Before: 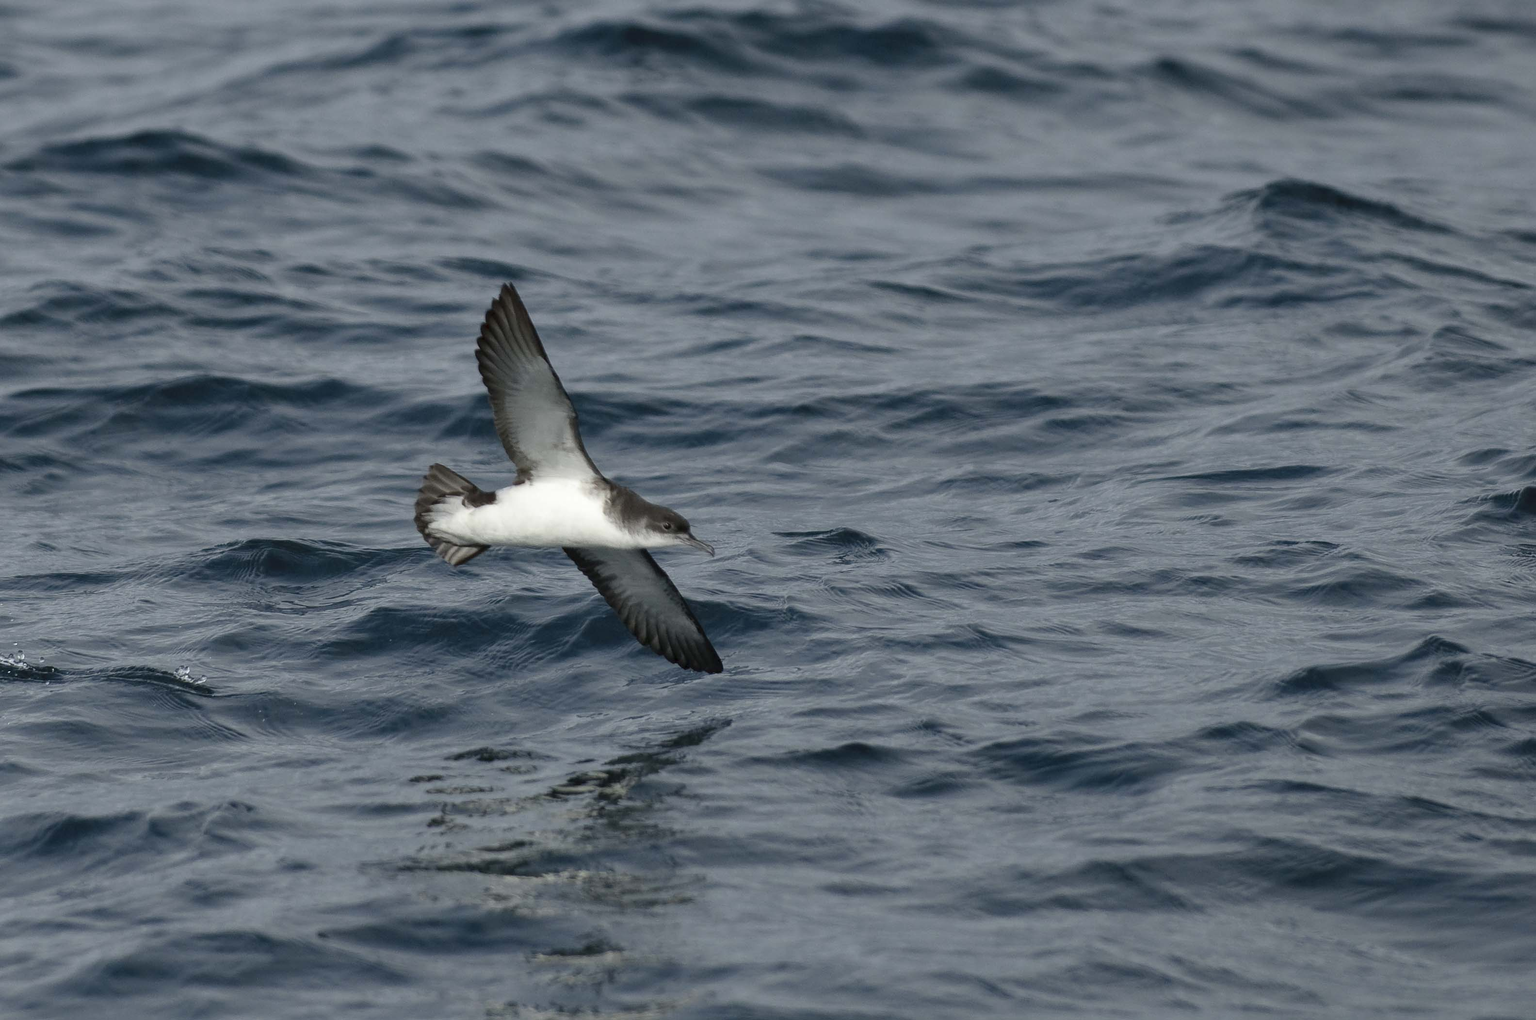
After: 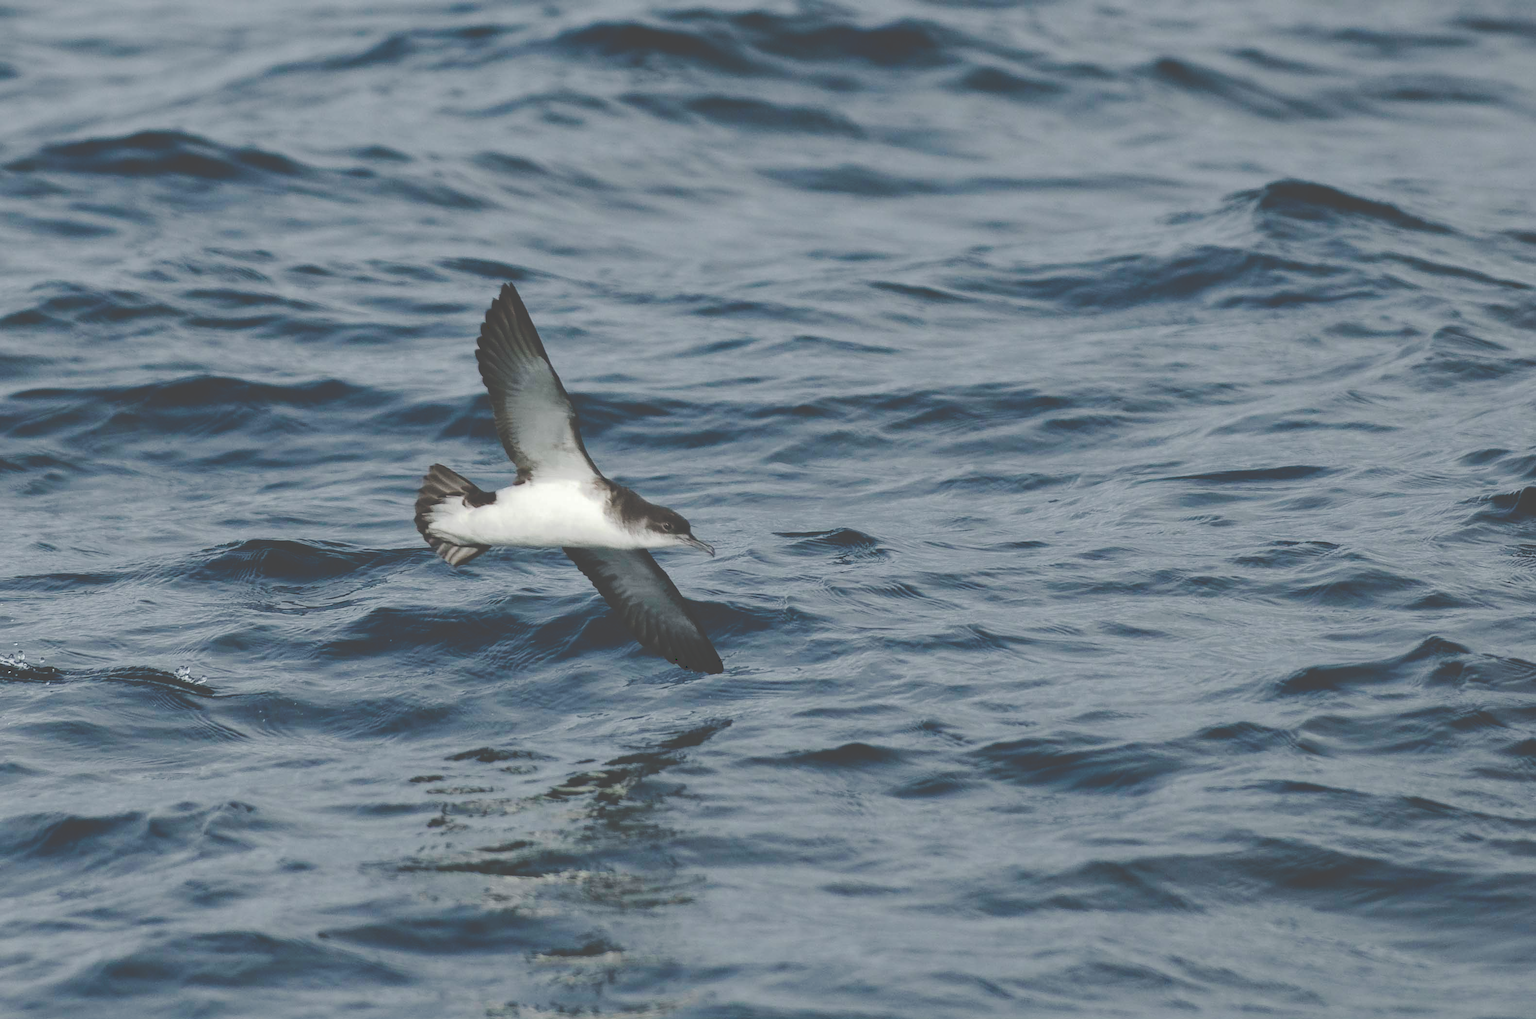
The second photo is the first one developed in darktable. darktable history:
tone curve: curves: ch0 [(0, 0) (0.003, 0.272) (0.011, 0.275) (0.025, 0.275) (0.044, 0.278) (0.069, 0.282) (0.1, 0.284) (0.136, 0.287) (0.177, 0.294) (0.224, 0.314) (0.277, 0.347) (0.335, 0.403) (0.399, 0.473) (0.468, 0.552) (0.543, 0.622) (0.623, 0.69) (0.709, 0.756) (0.801, 0.818) (0.898, 0.865) (1, 1)], preserve colors none
